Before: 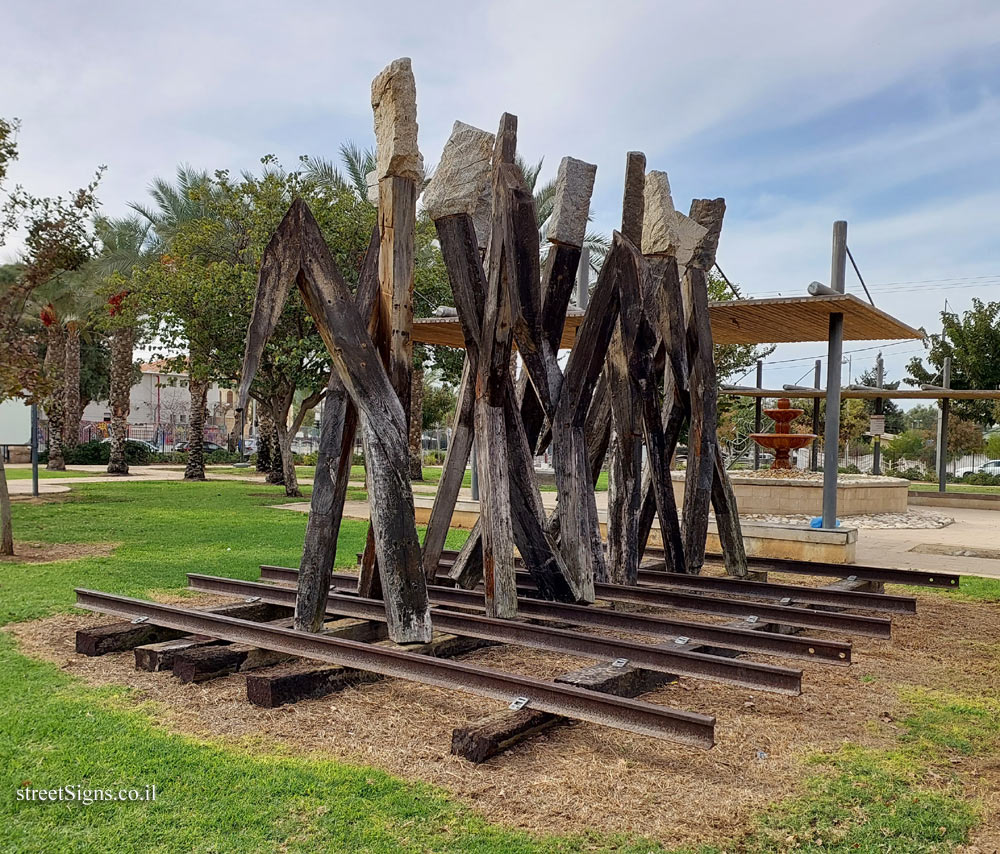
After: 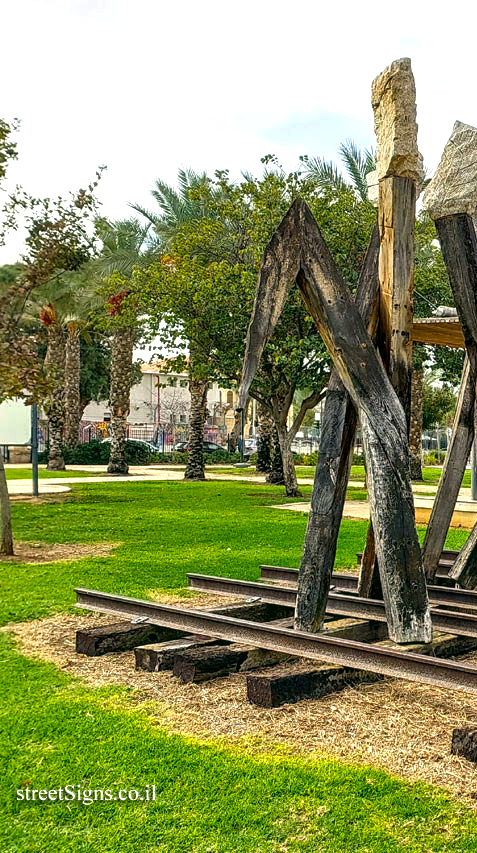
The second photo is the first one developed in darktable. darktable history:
color correction: highlights a* -0.417, highlights b* 9.1, shadows a* -9.13, shadows b* 1.43
tone equalizer: on, module defaults
crop and rotate: left 0.028%, top 0%, right 52.268%
local contrast: on, module defaults
color balance rgb: perceptual saturation grading › global saturation 8.811%, perceptual brilliance grading › global brilliance 12.483%, perceptual brilliance grading › highlights 14.997%, global vibrance 20%
color zones: curves: ch0 [(0, 0.465) (0.092, 0.596) (0.289, 0.464) (0.429, 0.453) (0.571, 0.464) (0.714, 0.455) (0.857, 0.462) (1, 0.465)]
haze removal: strength 0.117, distance 0.246, compatibility mode true, adaptive false
